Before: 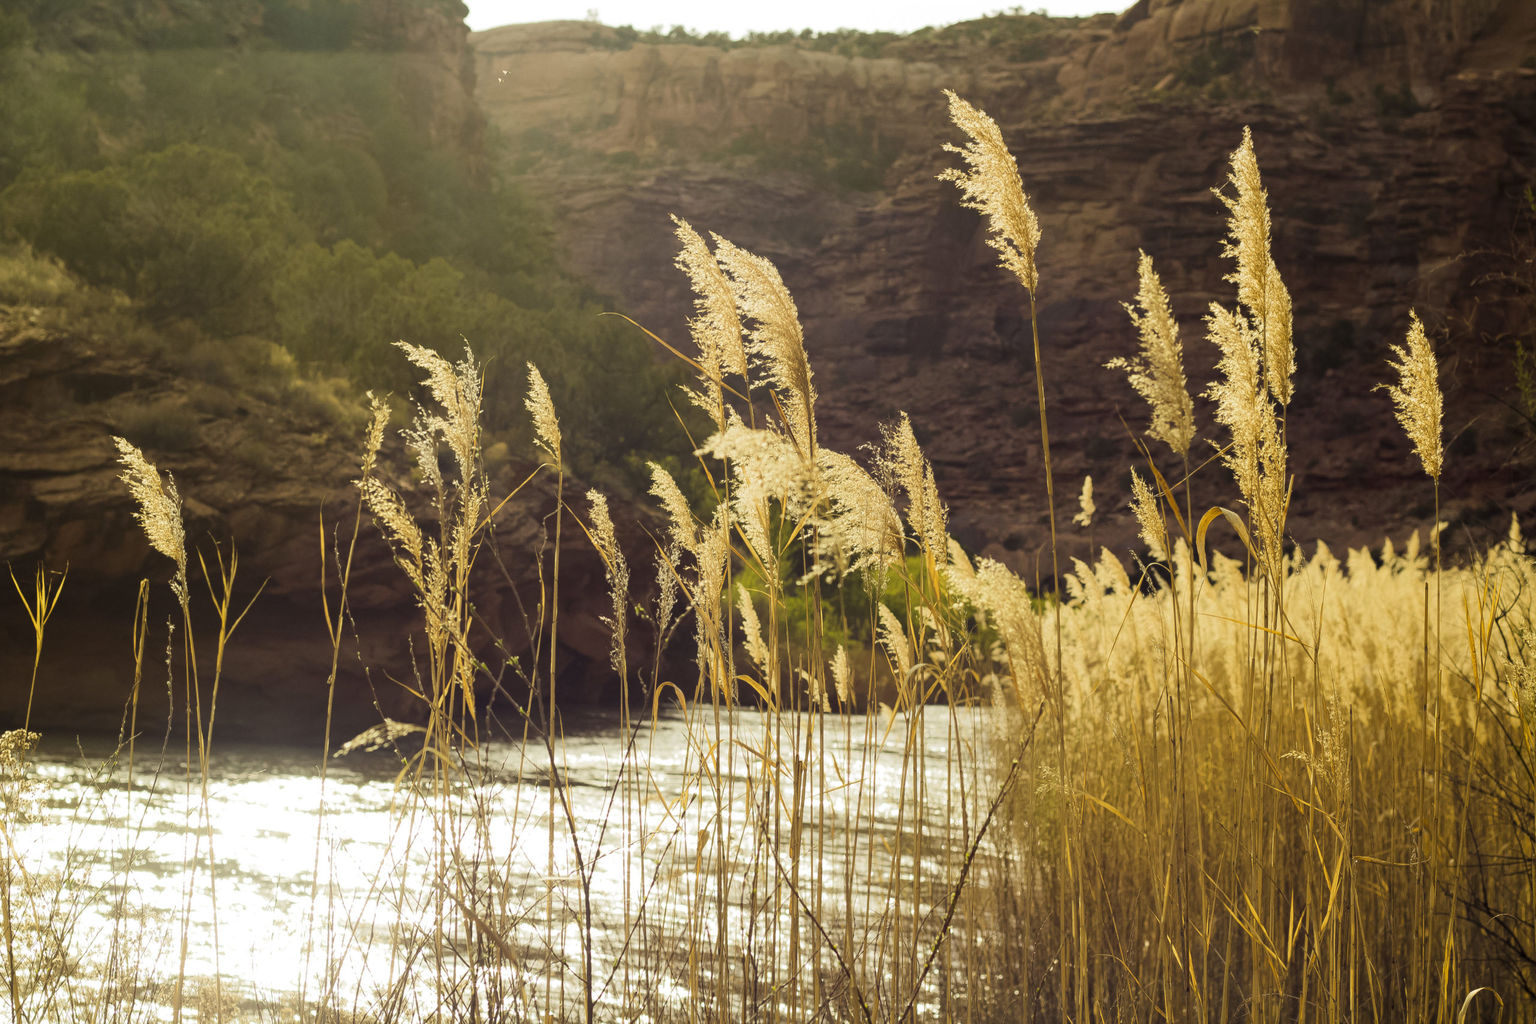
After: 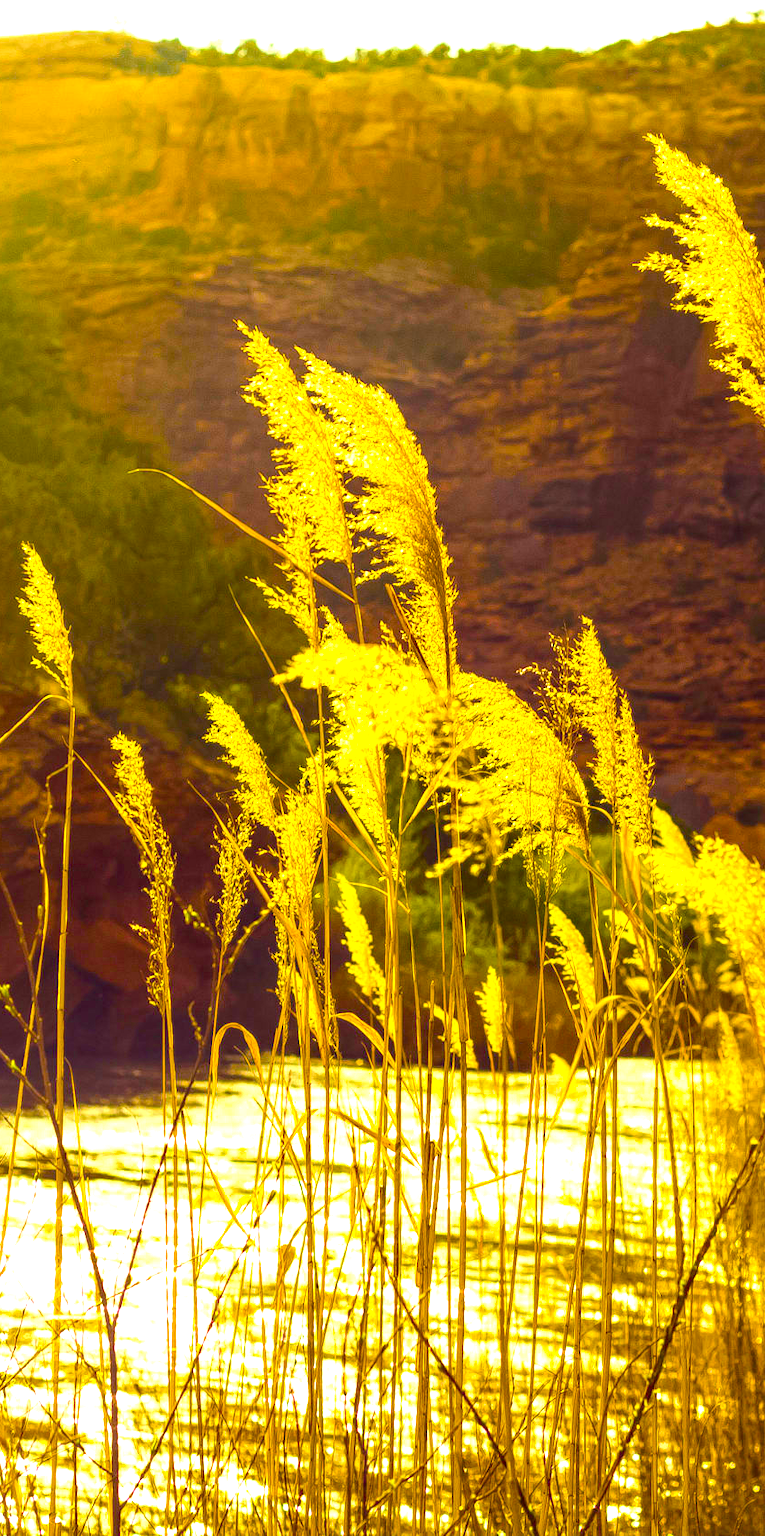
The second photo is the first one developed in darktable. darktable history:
local contrast: on, module defaults
crop: left 33.36%, right 33.36%
color balance rgb: linear chroma grading › global chroma 20%, perceptual saturation grading › global saturation 65%, perceptual saturation grading › highlights 50%, perceptual saturation grading › shadows 30%, perceptual brilliance grading › global brilliance 12%, perceptual brilliance grading › highlights 15%, global vibrance 20%
tone equalizer: on, module defaults
